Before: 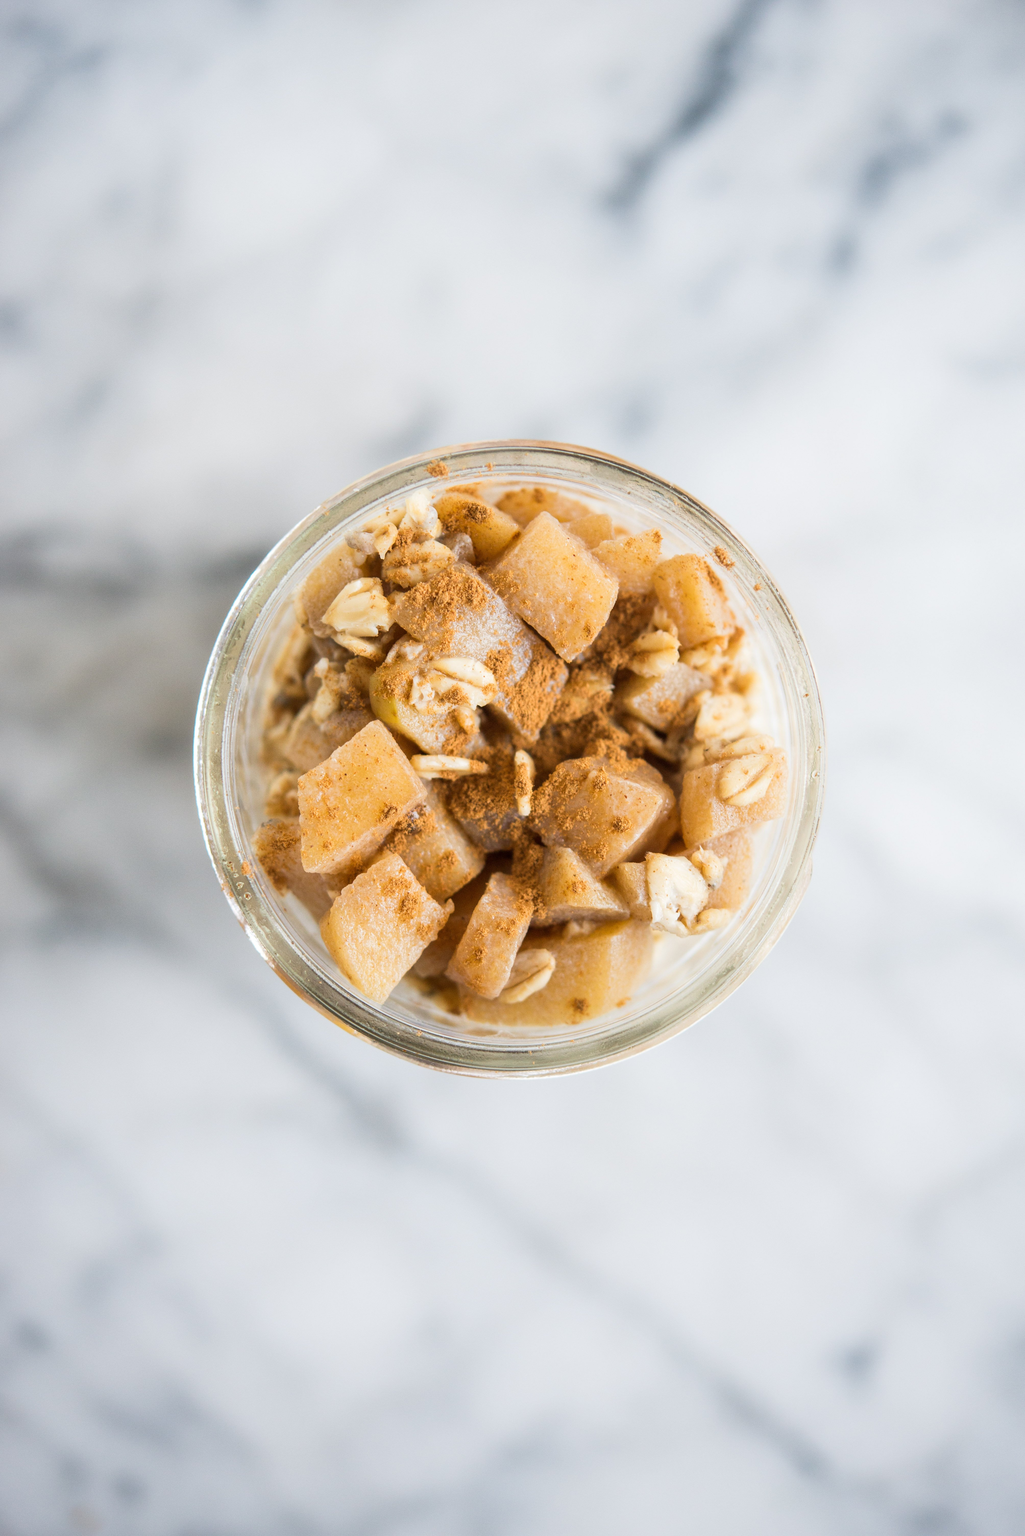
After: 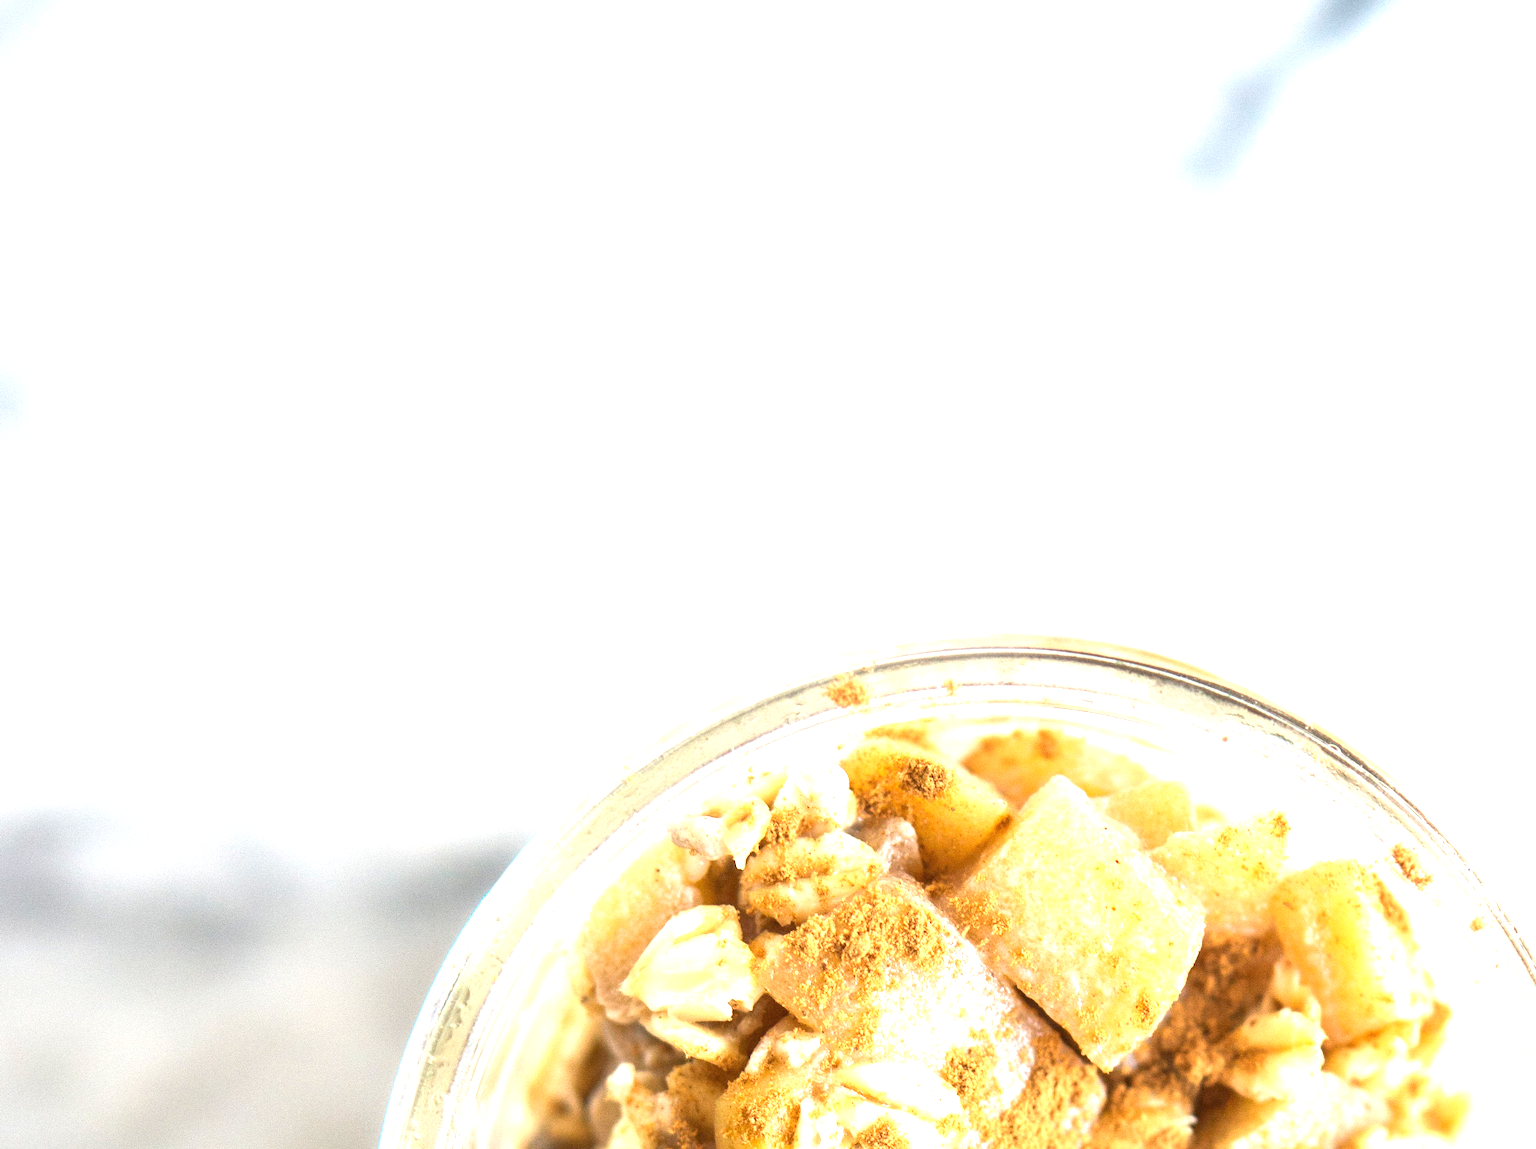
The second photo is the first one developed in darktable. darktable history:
exposure: black level correction 0, exposure 1.2 EV, compensate exposure bias true, compensate highlight preservation false
crop: left 0.579%, top 7.627%, right 23.167%, bottom 54.275%
